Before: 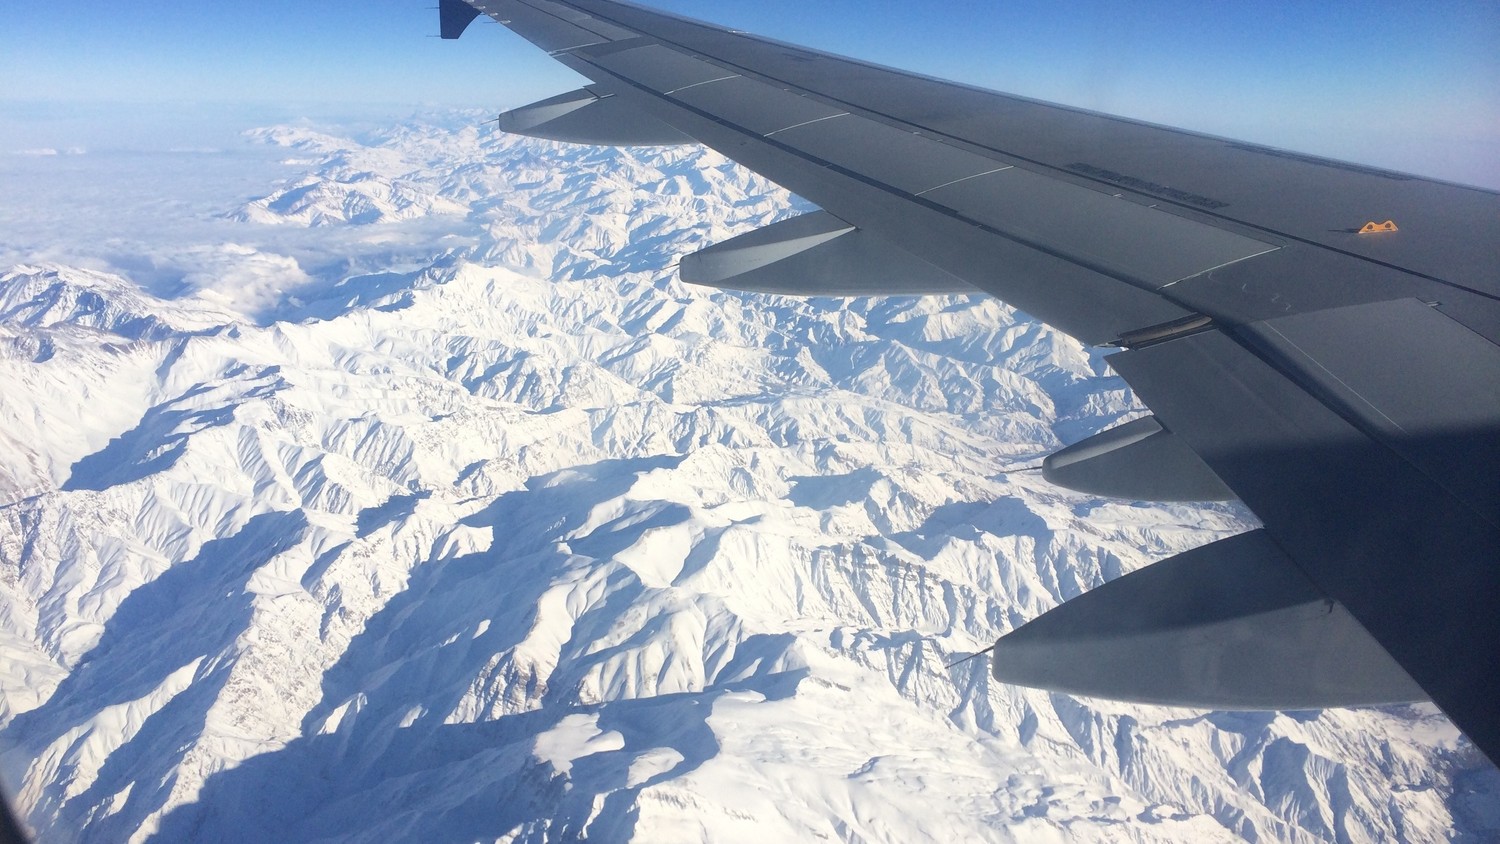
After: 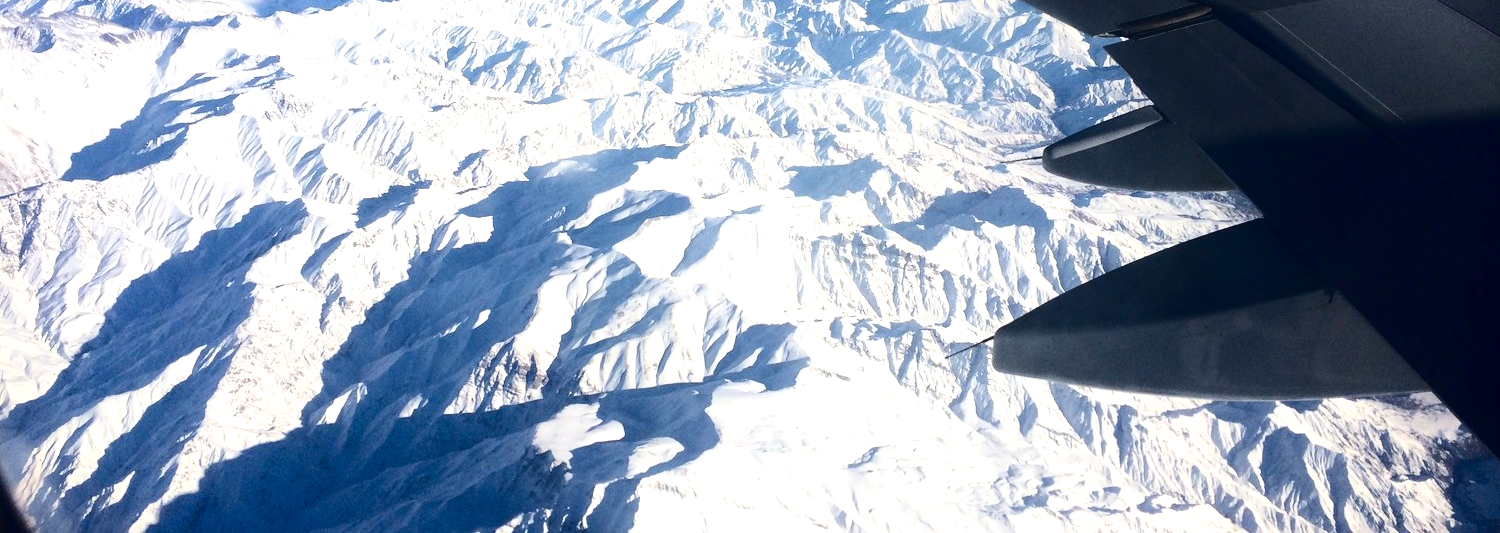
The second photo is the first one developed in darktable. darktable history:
crop and rotate: top 36.79%
tone equalizer: -8 EV -0.386 EV, -7 EV -0.393 EV, -6 EV -0.297 EV, -5 EV -0.233 EV, -3 EV 0.224 EV, -2 EV 0.351 EV, -1 EV 0.413 EV, +0 EV 0.405 EV, edges refinement/feathering 500, mask exposure compensation -1.57 EV, preserve details no
contrast brightness saturation: contrast 0.243, brightness -0.239, saturation 0.15
